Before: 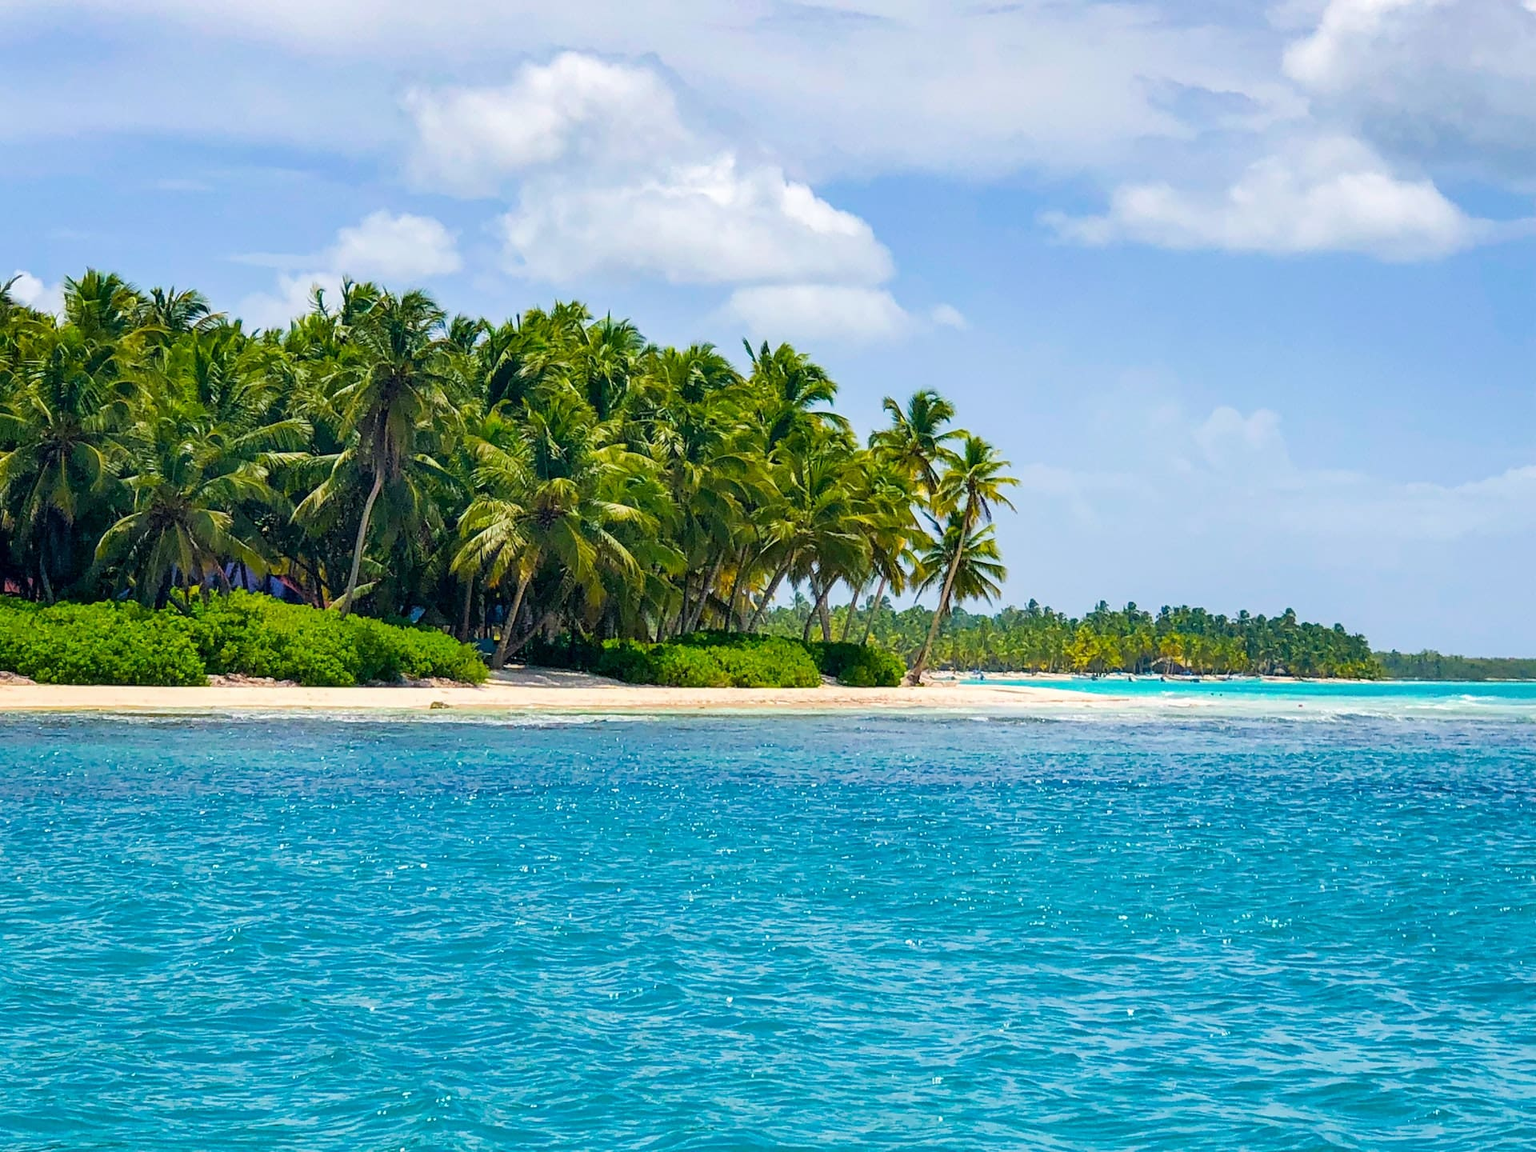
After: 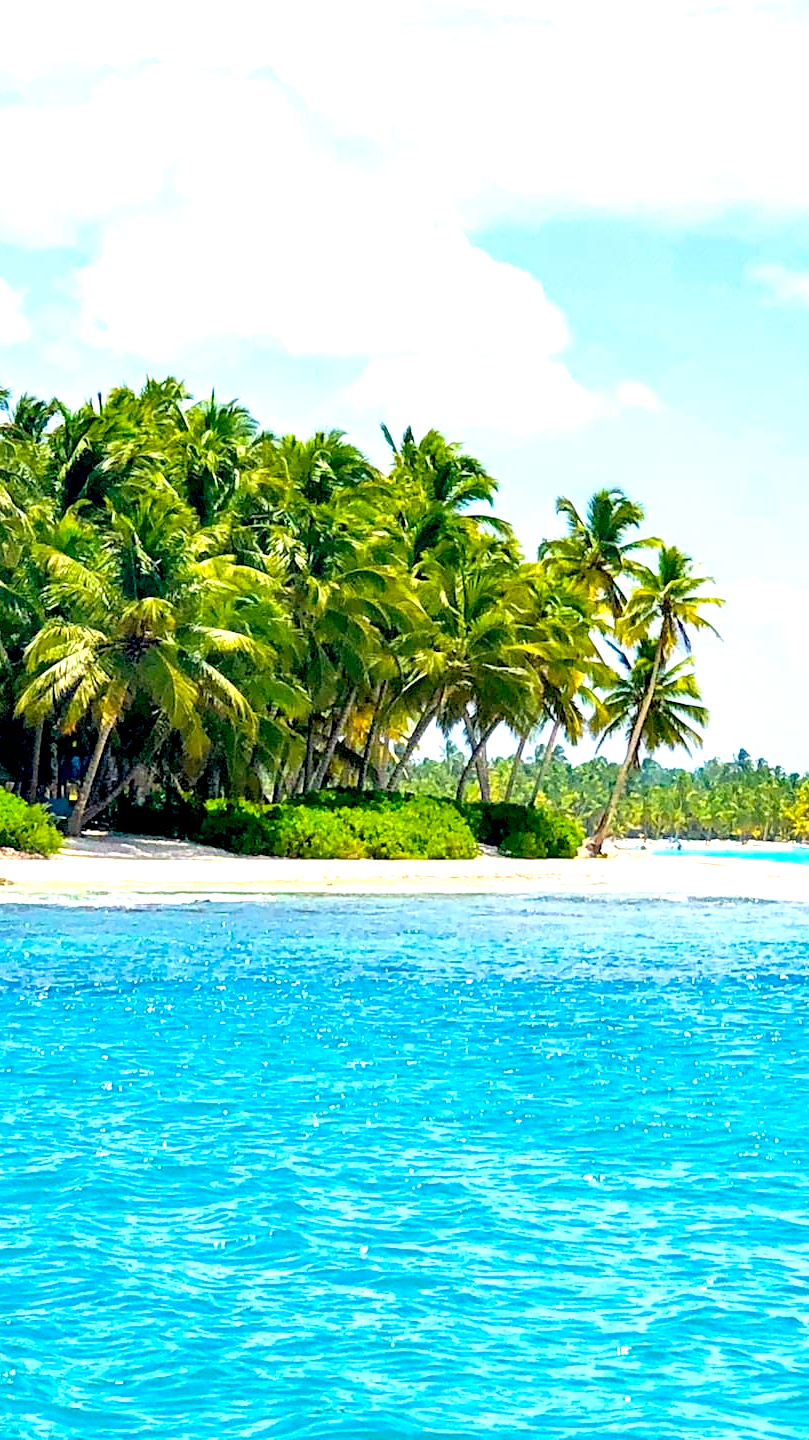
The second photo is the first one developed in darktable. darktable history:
crop: left 28.583%, right 29.231%
base curve: exposure shift 0, preserve colors none
exposure: black level correction 0.011, exposure 1.088 EV, compensate exposure bias true, compensate highlight preservation false
